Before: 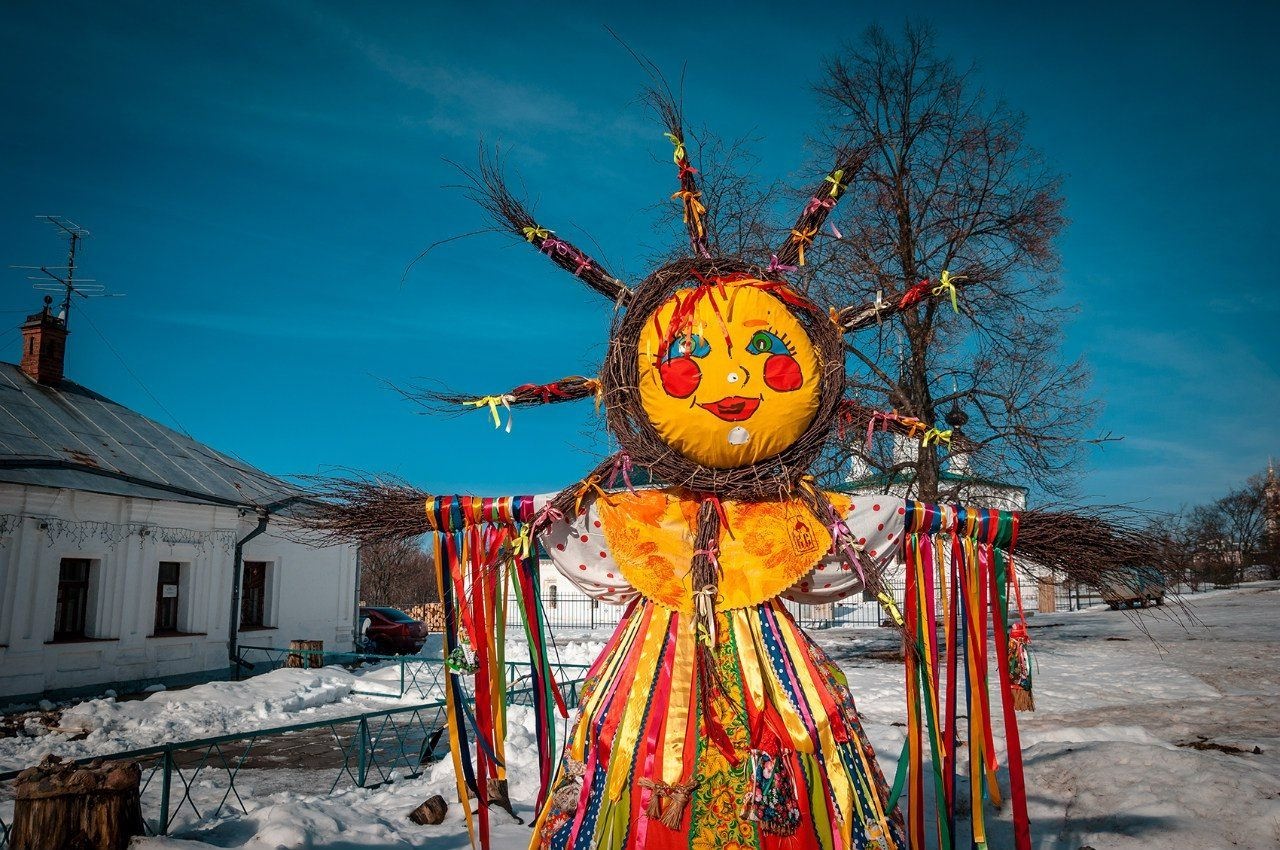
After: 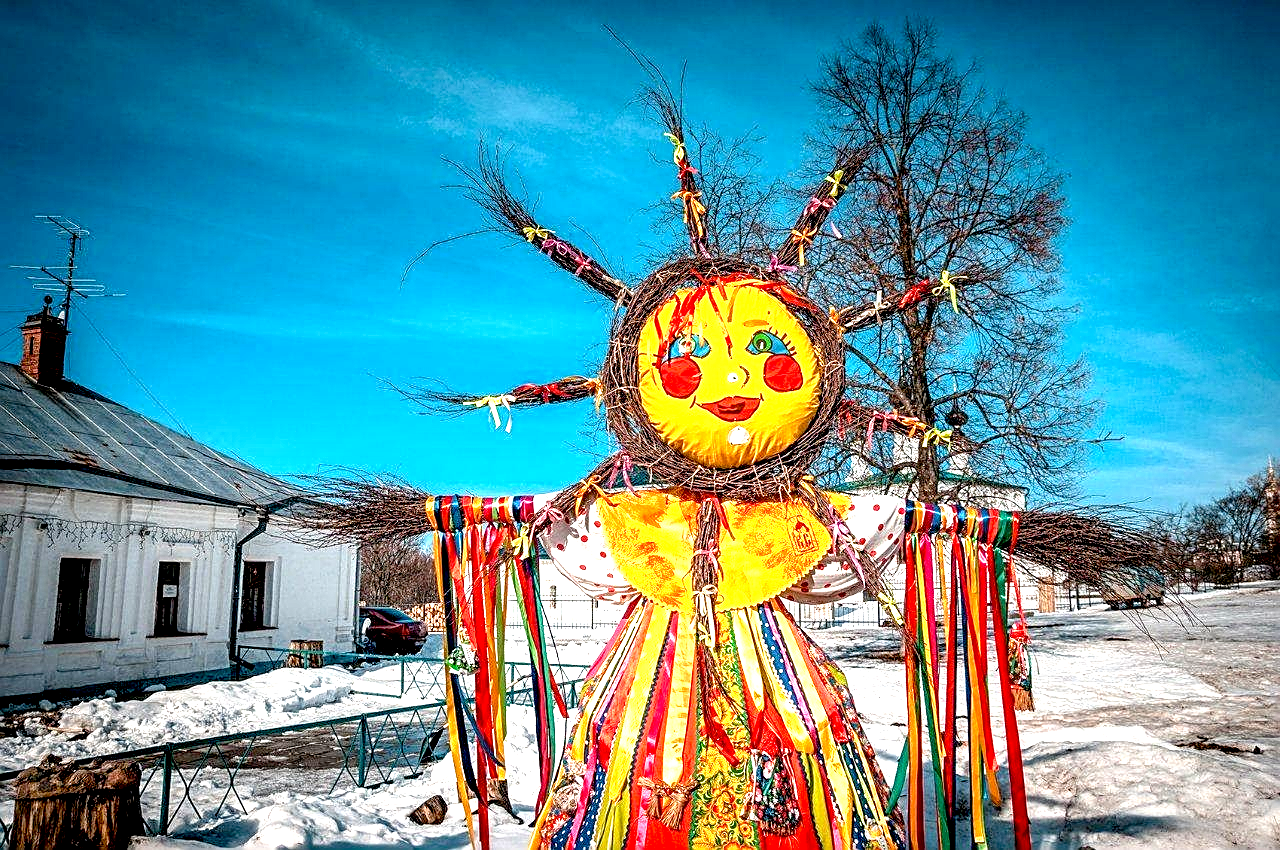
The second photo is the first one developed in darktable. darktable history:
local contrast: highlights 59%, detail 146%
sharpen: on, module defaults
exposure: black level correction 0.009, exposure 1.432 EV, compensate highlight preservation false
